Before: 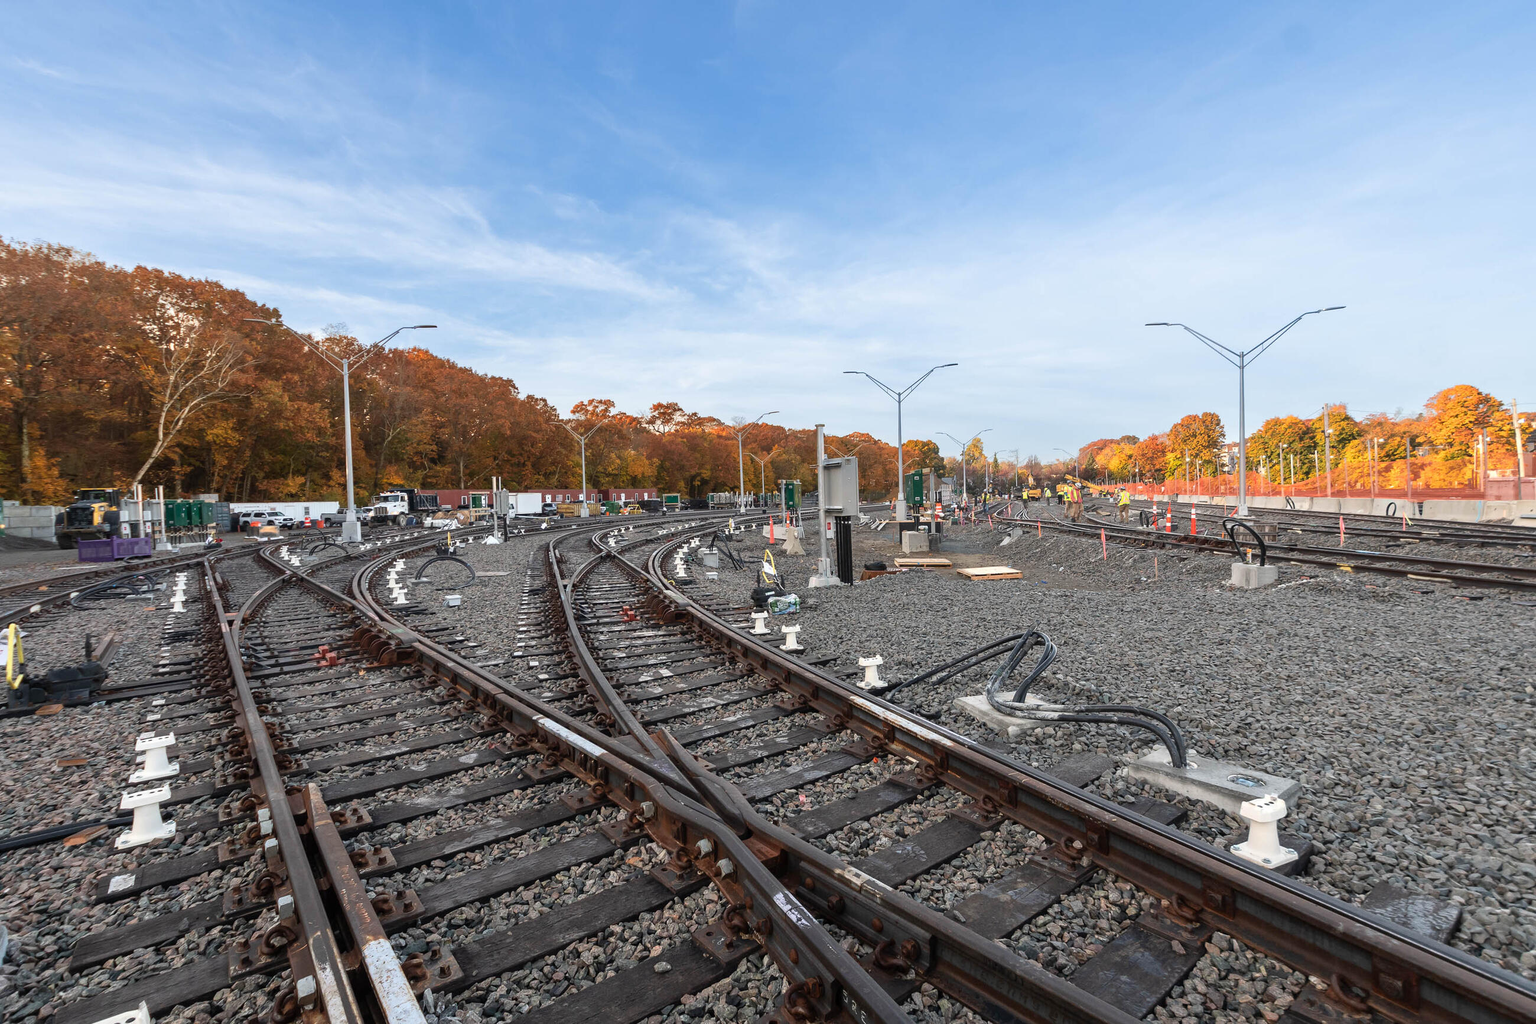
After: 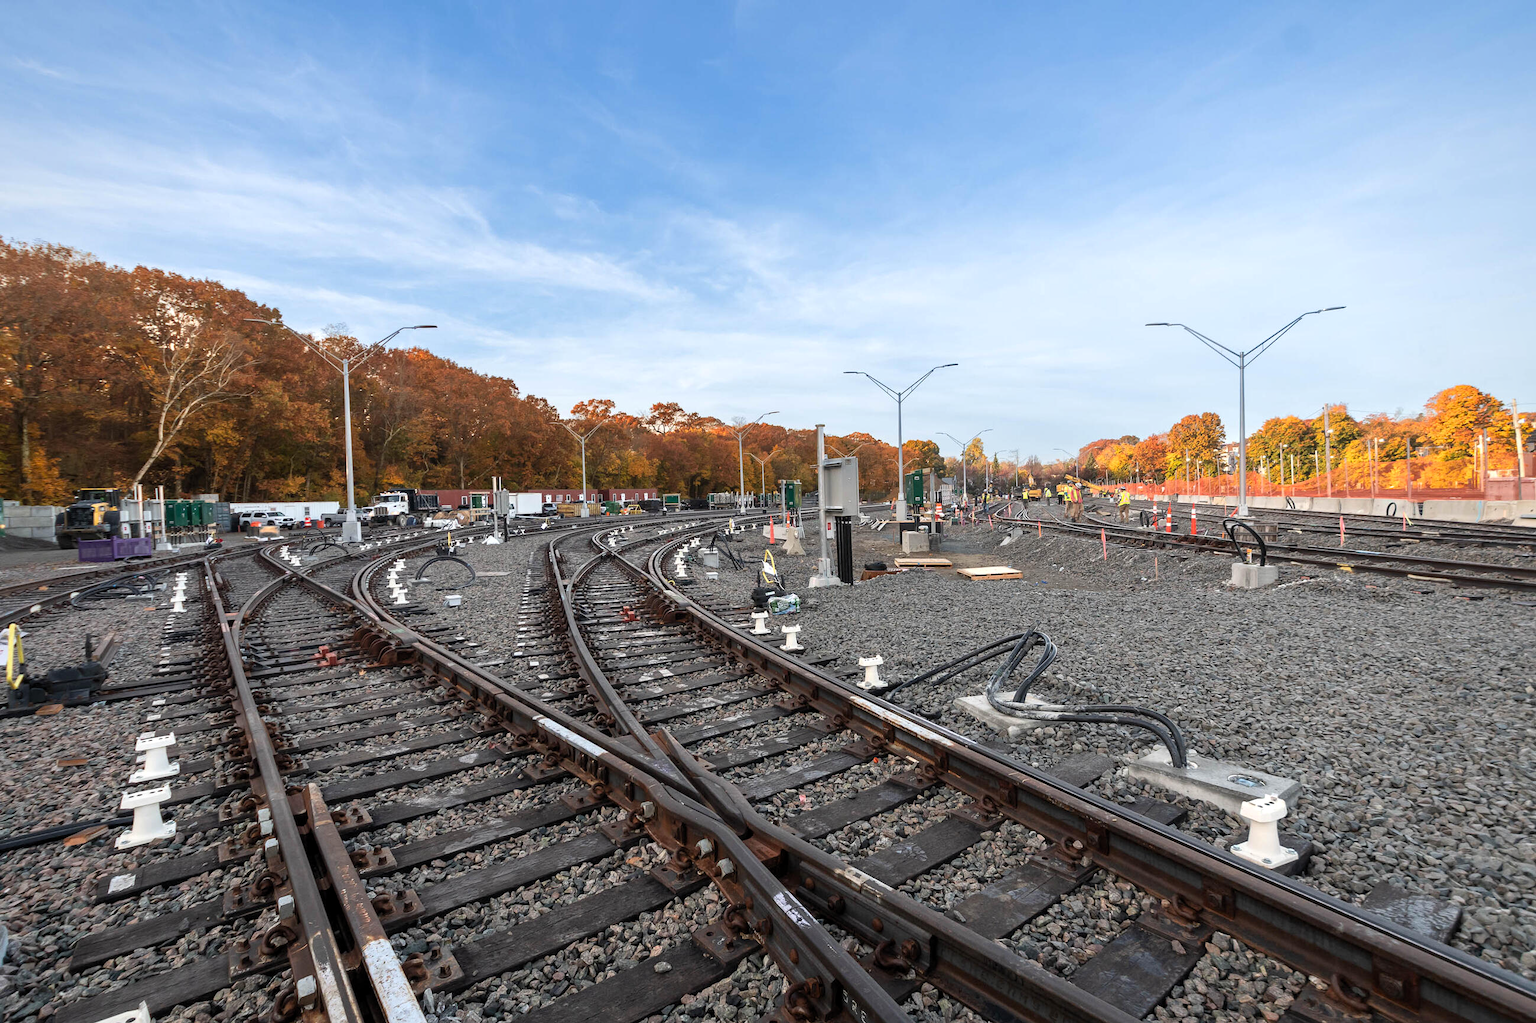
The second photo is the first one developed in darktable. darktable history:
levels: levels [0.016, 0.492, 0.969]
vignetting: brightness -0.233, saturation 0.141
rgb levels: preserve colors max RGB
